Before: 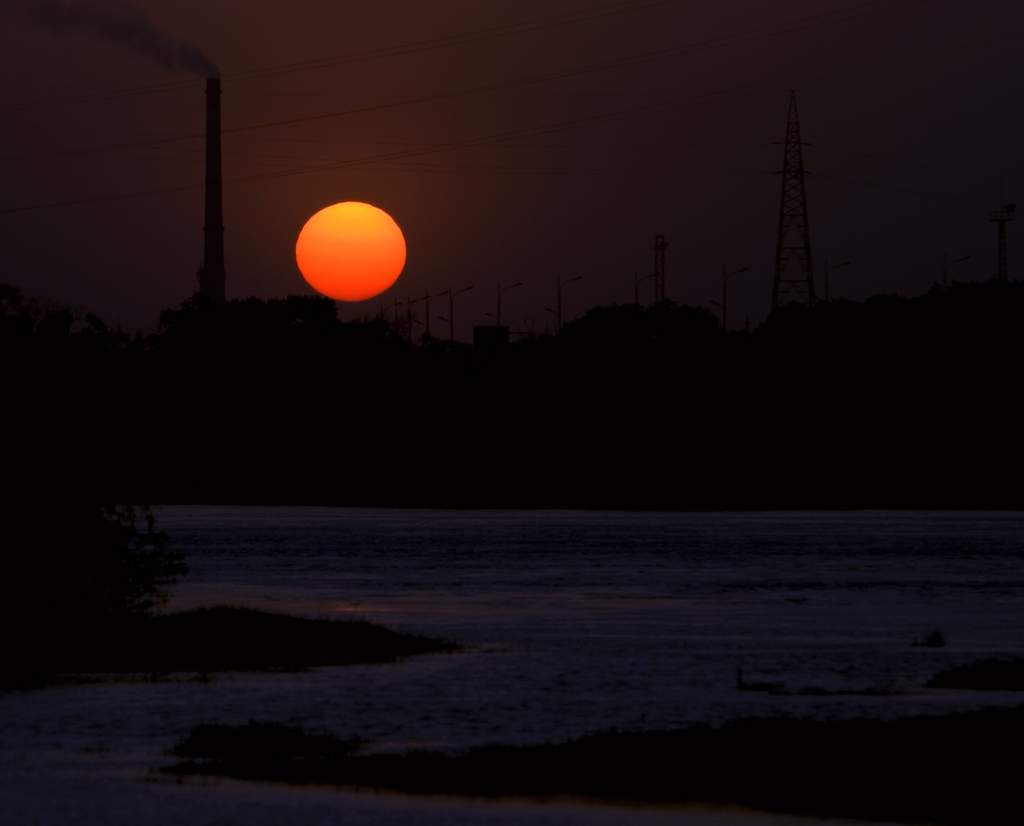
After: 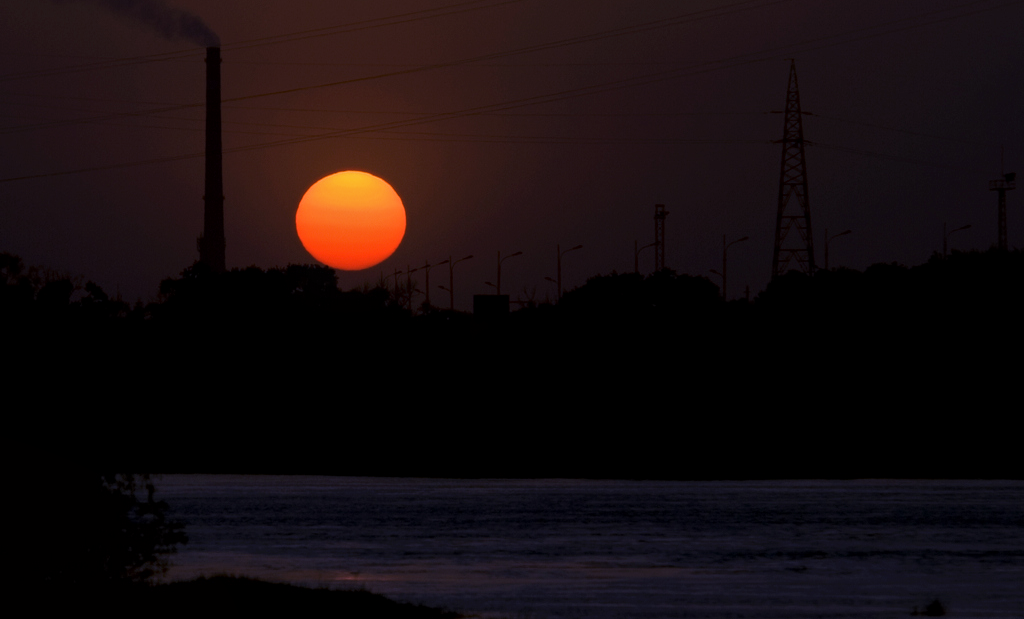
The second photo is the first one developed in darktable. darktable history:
crop: top 3.857%, bottom 21.132%
white balance: red 0.983, blue 1.036
local contrast: on, module defaults
